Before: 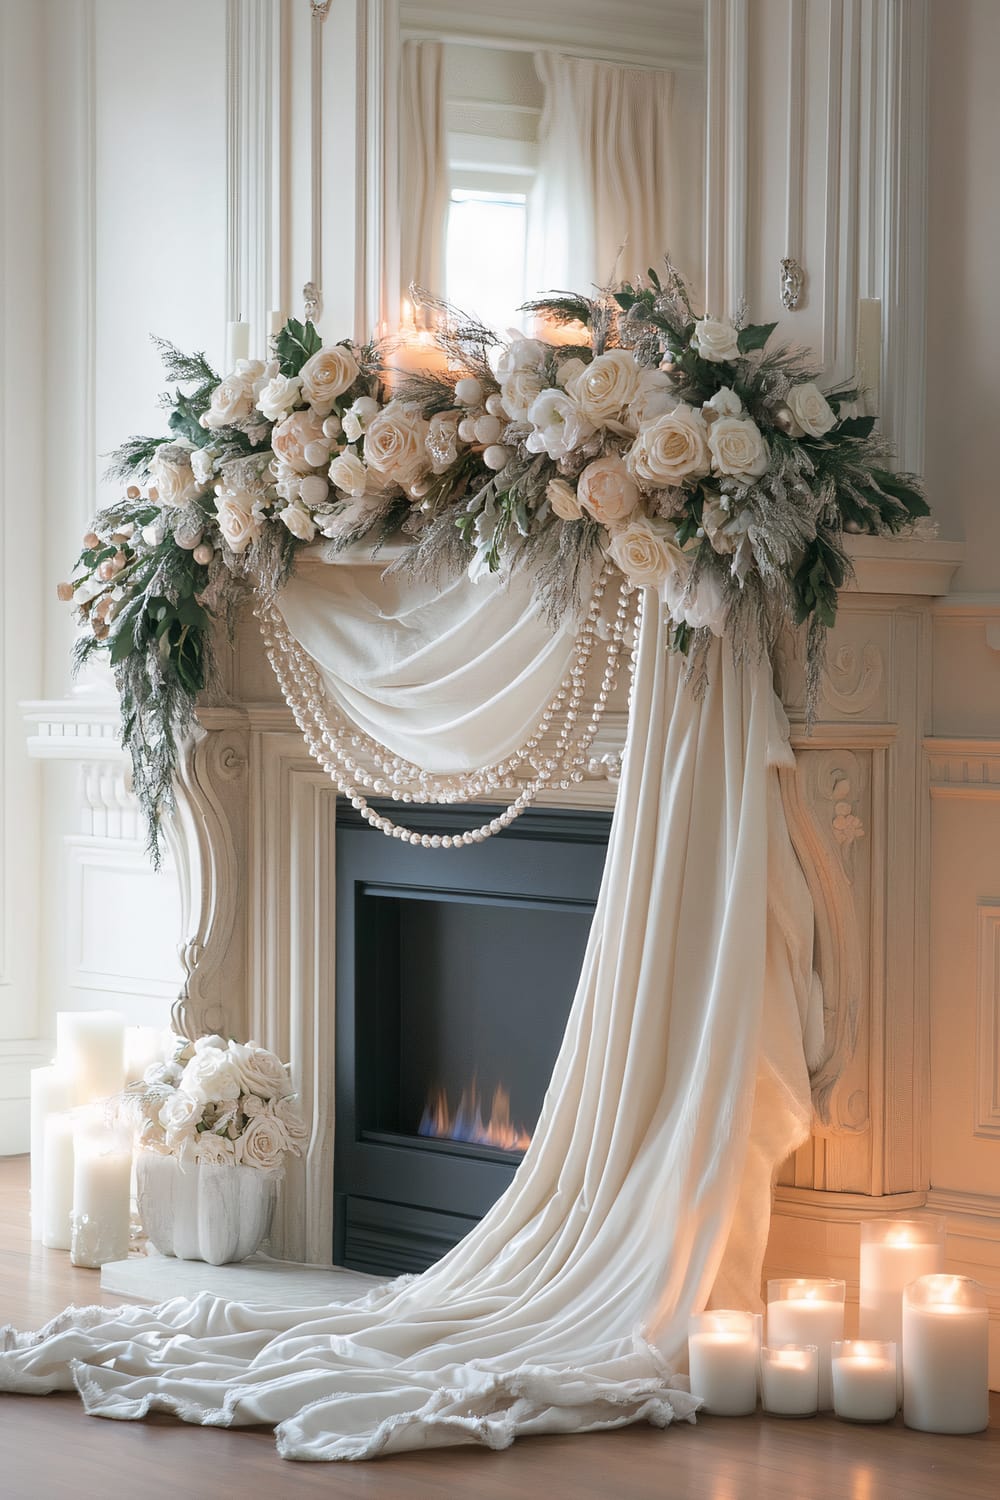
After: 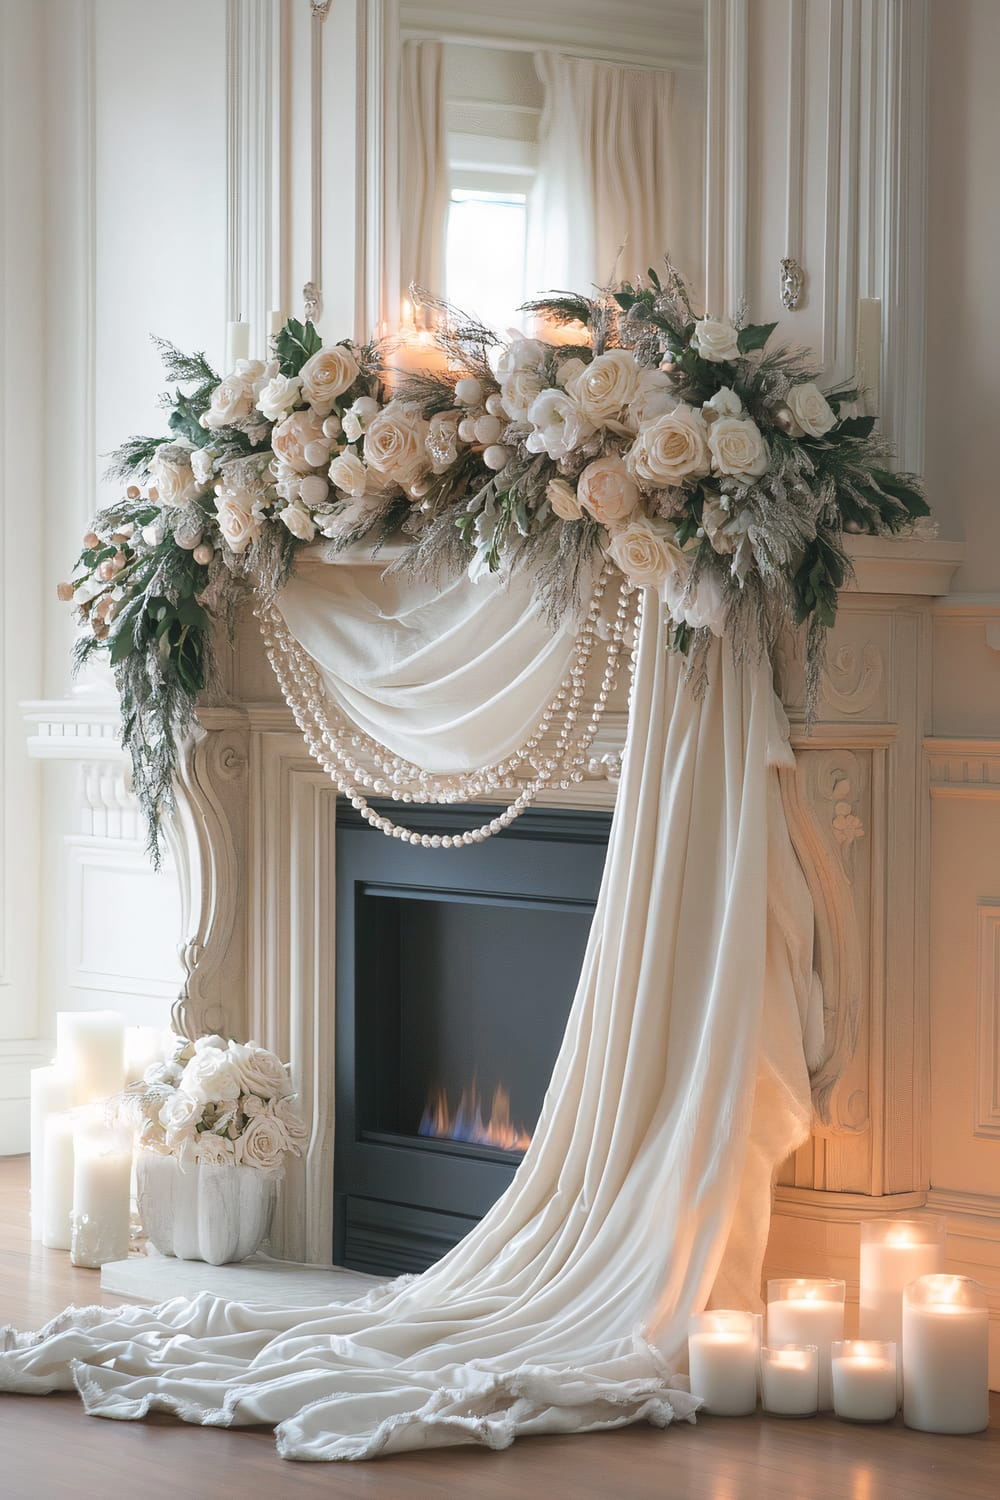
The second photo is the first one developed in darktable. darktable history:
color balance rgb: global offset › luminance 0.691%, perceptual saturation grading › global saturation 0.436%, global vibrance 10.978%
